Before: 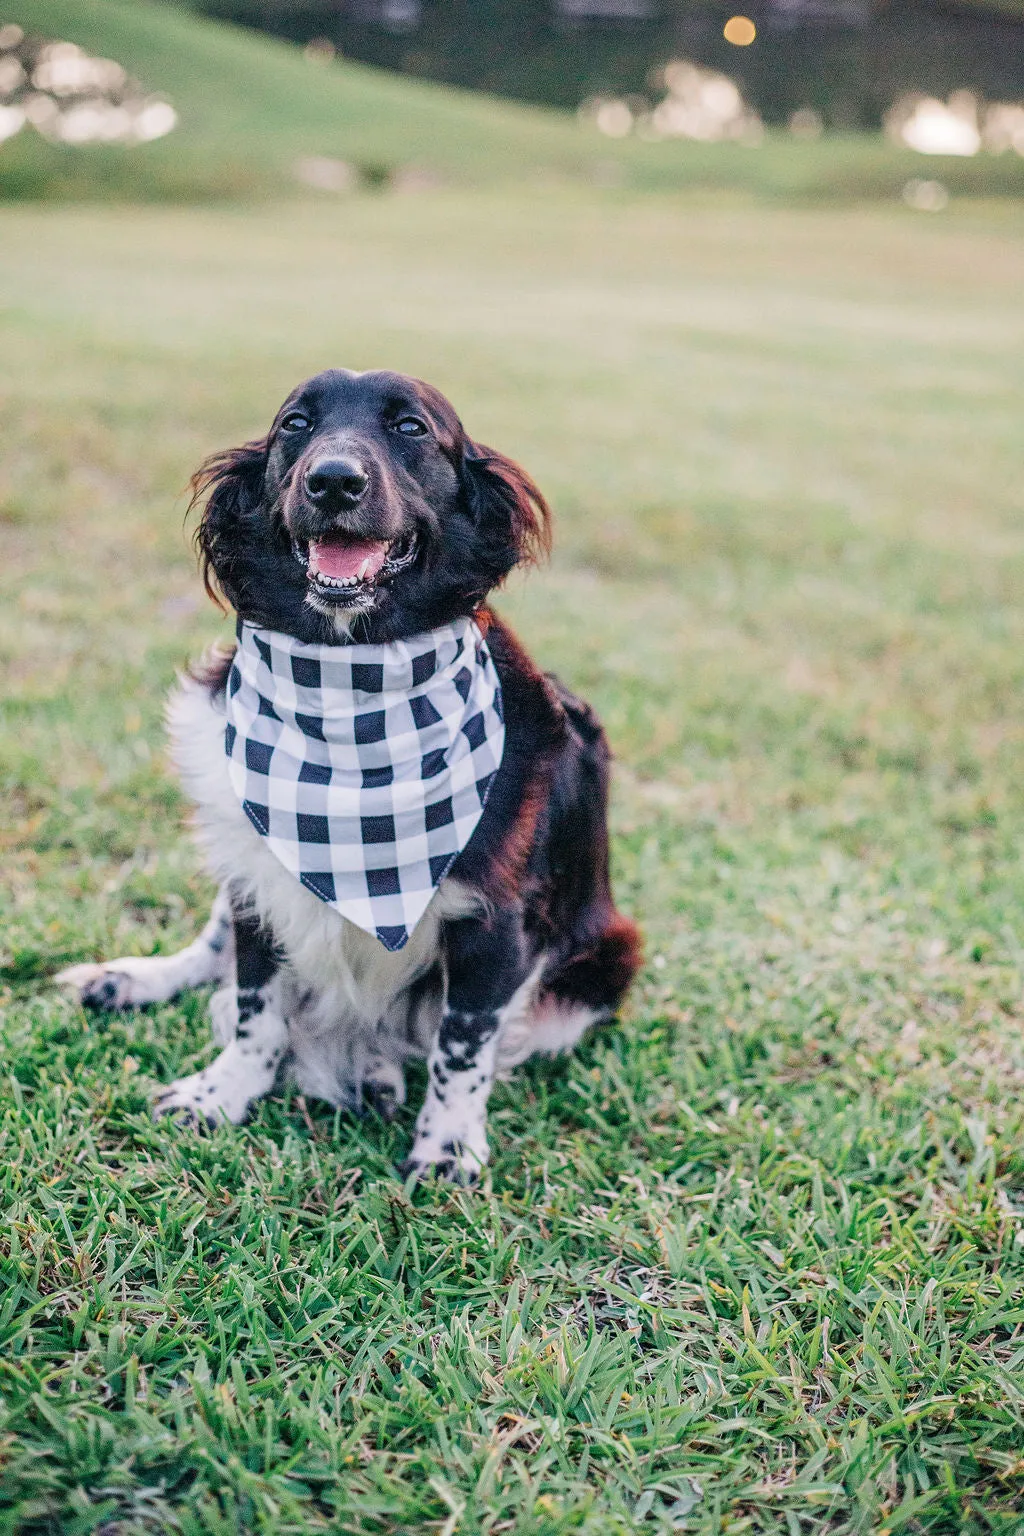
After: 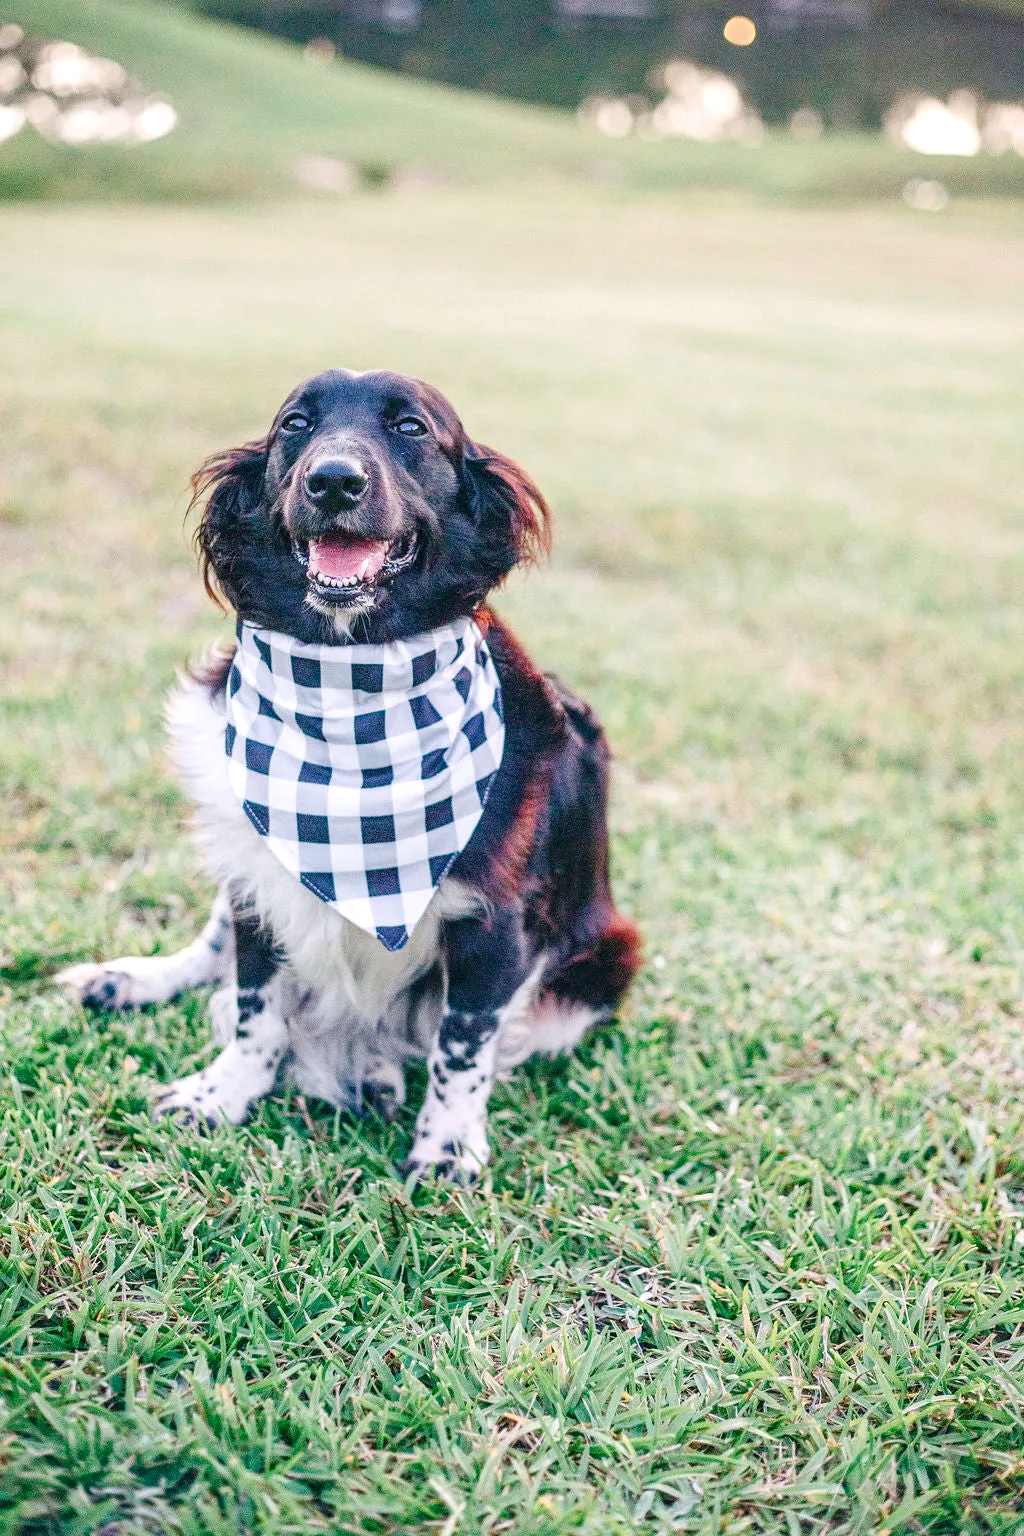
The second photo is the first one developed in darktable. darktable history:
exposure: black level correction 0, exposure 0.7 EV, compensate exposure bias true, compensate highlight preservation false
color balance rgb: shadows lift › chroma 1%, shadows lift › hue 113°, highlights gain › chroma 0.2%, highlights gain › hue 333°, perceptual saturation grading › global saturation 20%, perceptual saturation grading › highlights -50%, perceptual saturation grading › shadows 25%, contrast -10%
